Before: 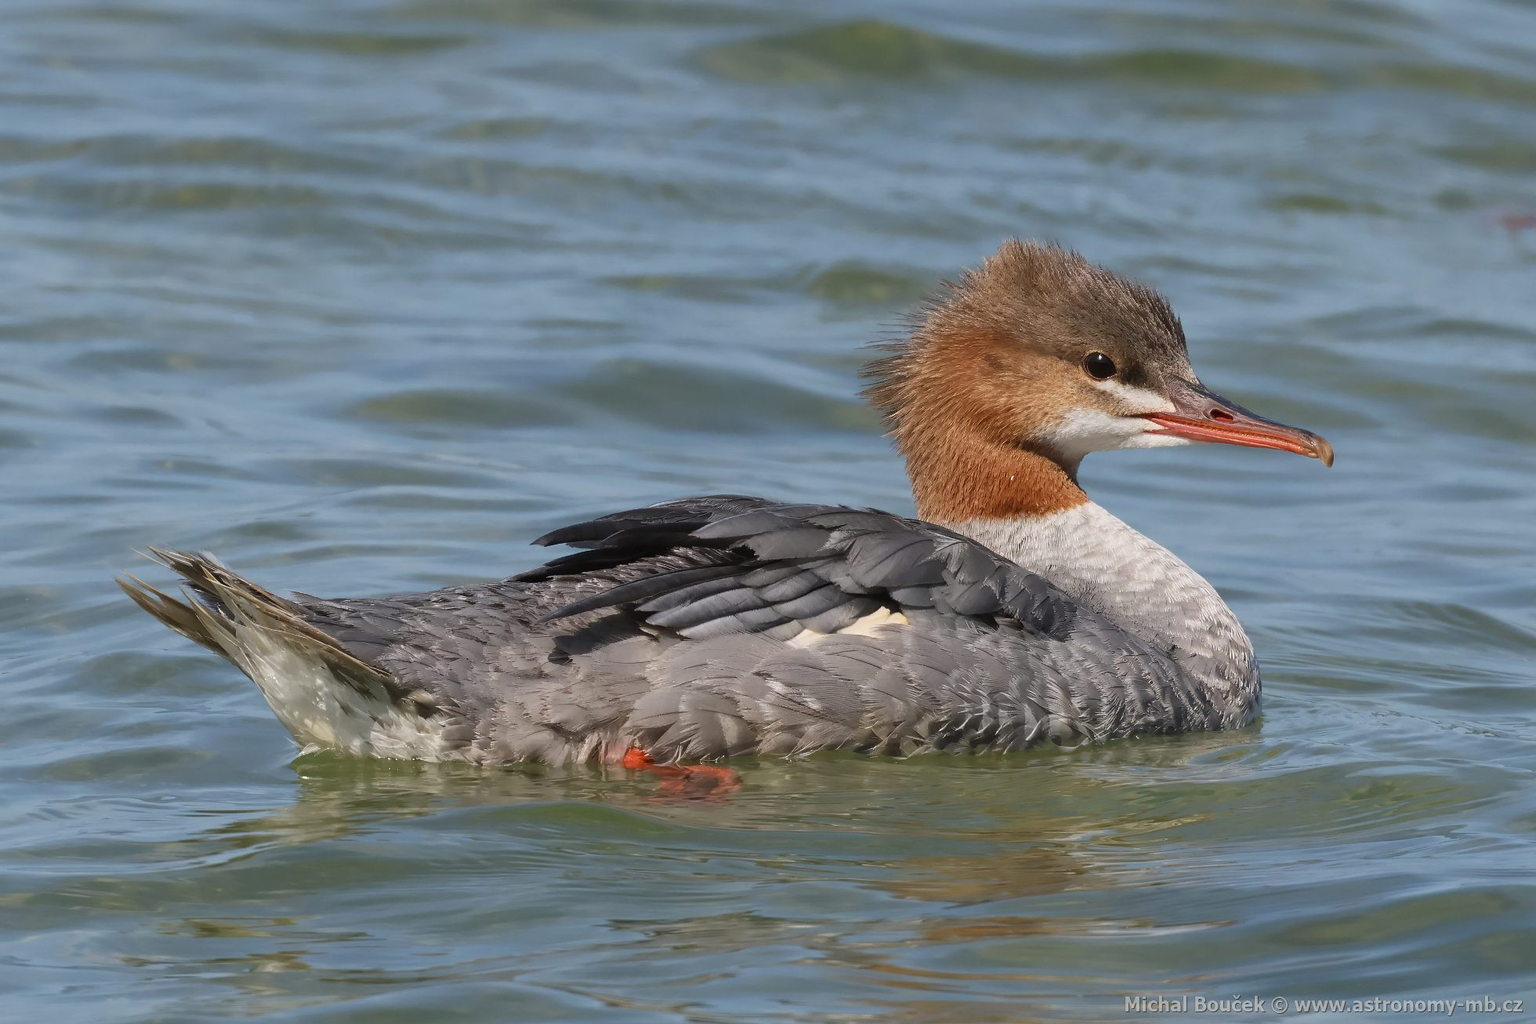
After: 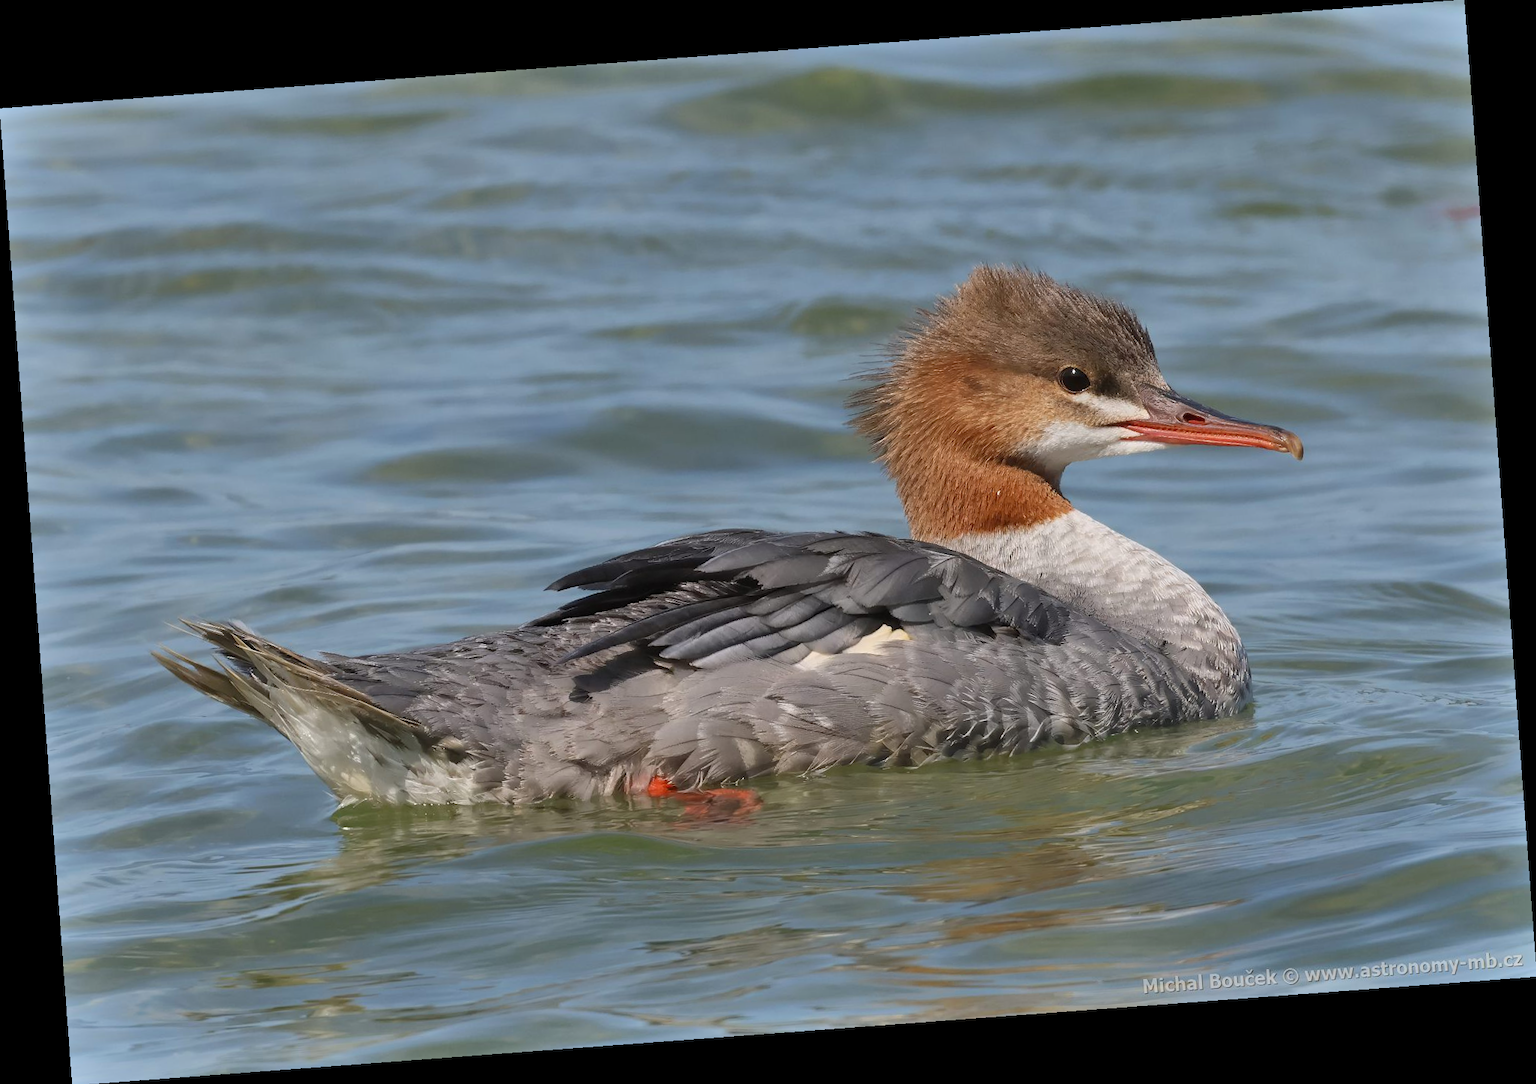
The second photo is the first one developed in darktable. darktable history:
shadows and highlights: low approximation 0.01, soften with gaussian
vibrance: on, module defaults
rotate and perspective: rotation -4.25°, automatic cropping off
